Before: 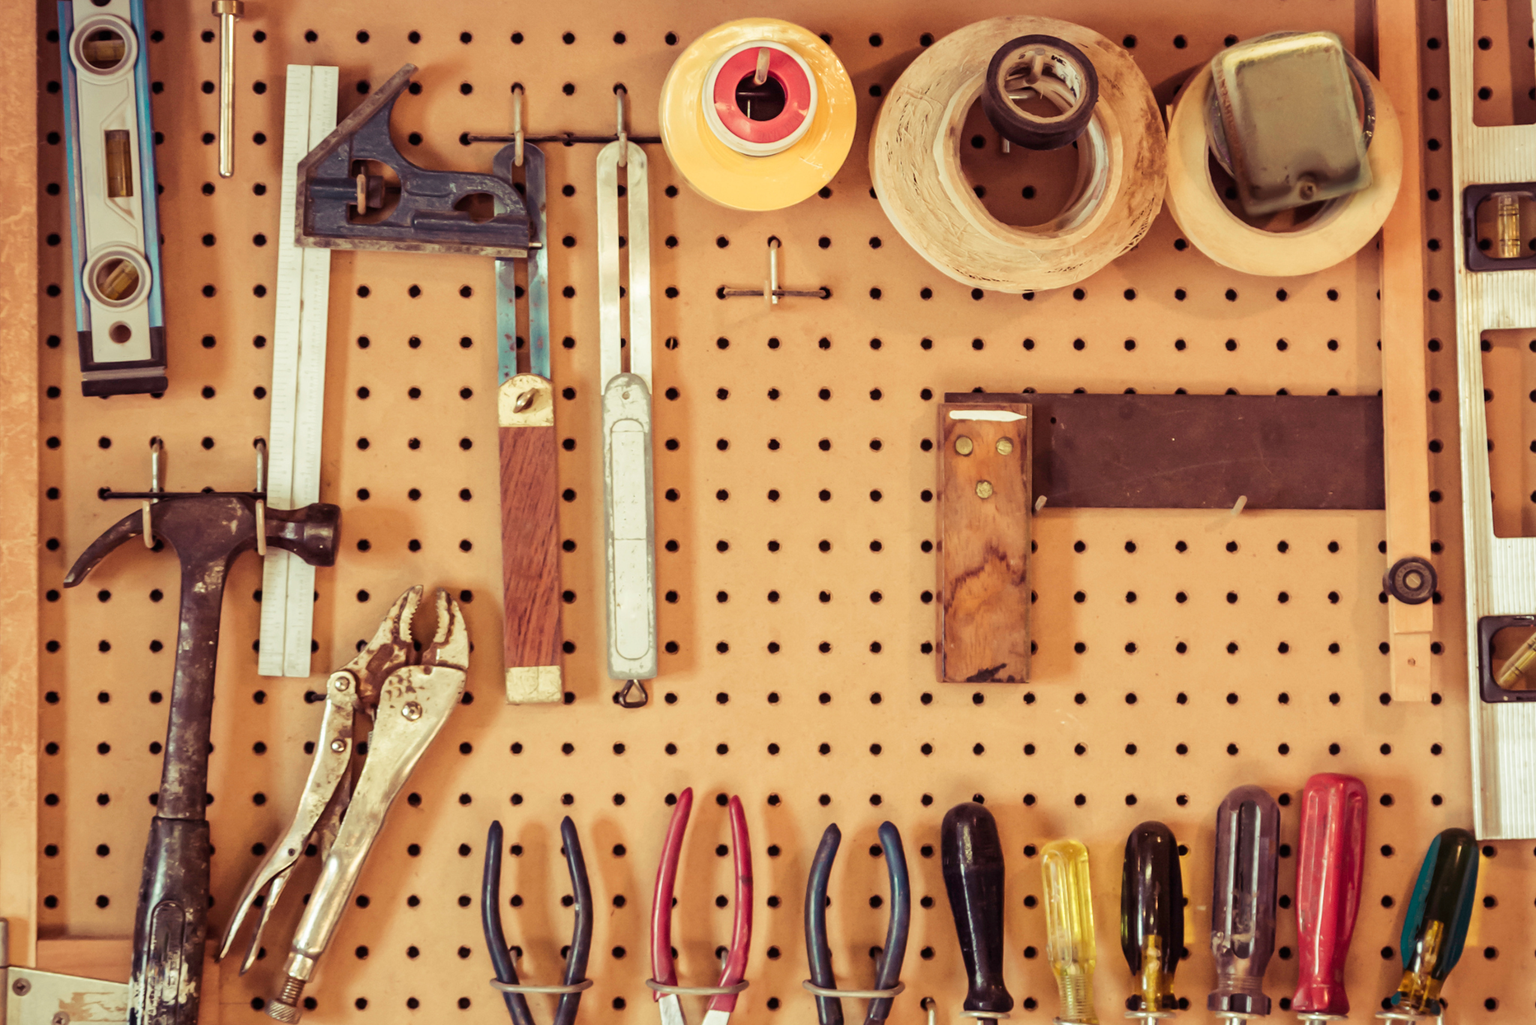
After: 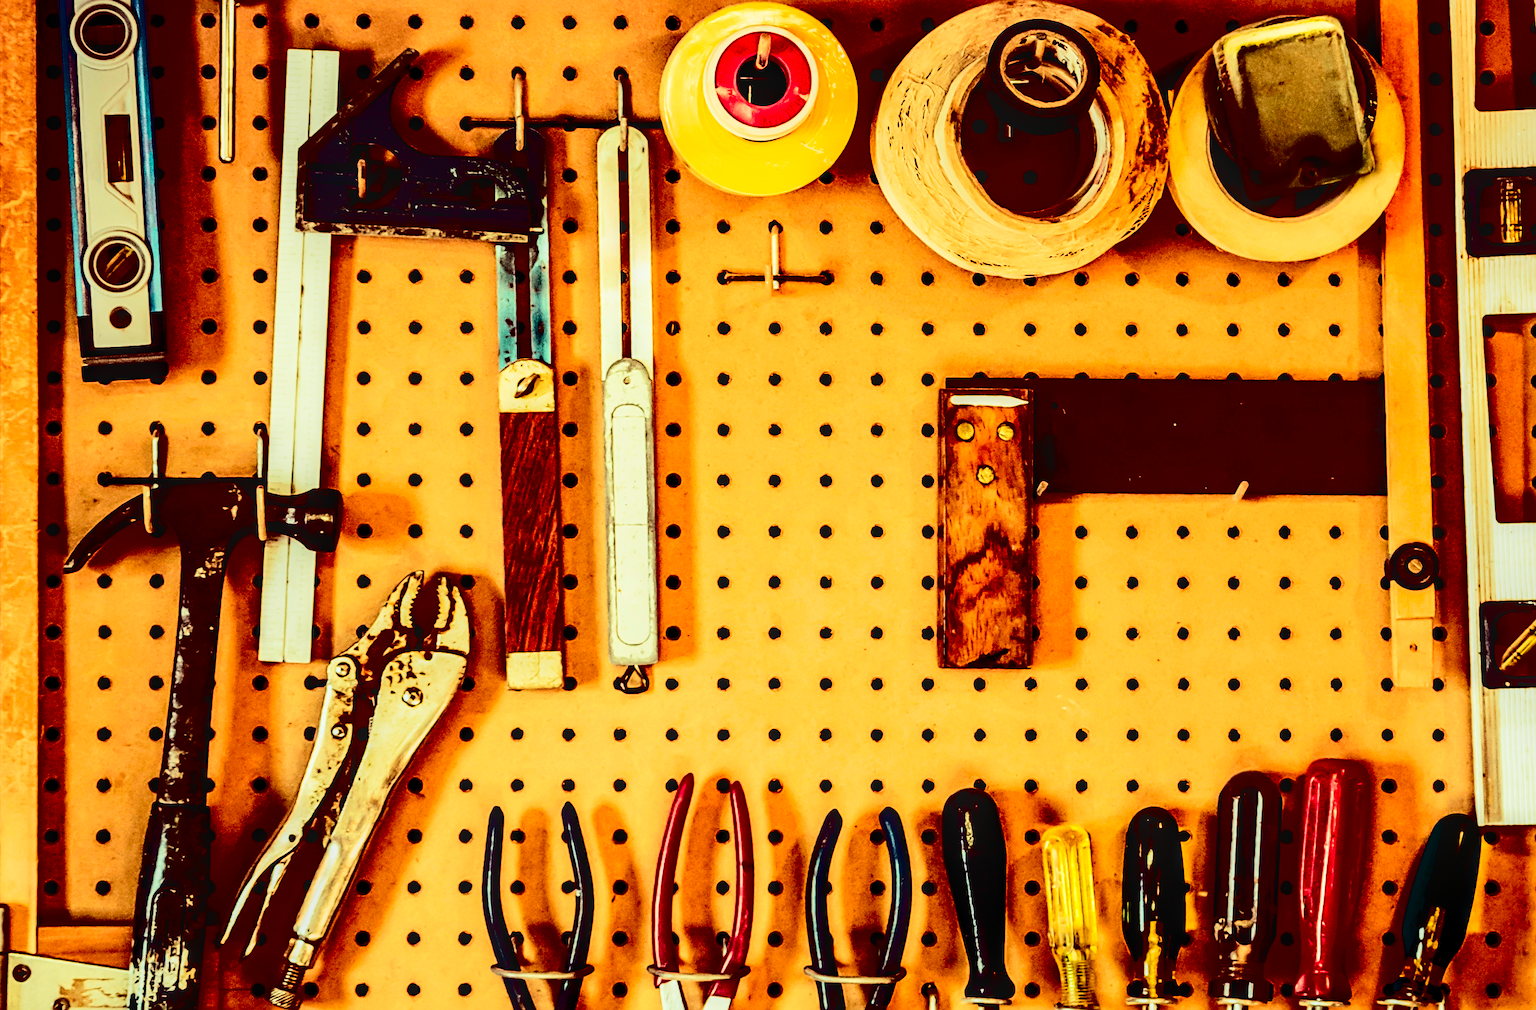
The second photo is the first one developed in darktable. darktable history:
local contrast: detail 130%
crop: top 1.524%, right 0.09%
filmic rgb: black relative exposure -5.15 EV, white relative exposure 3.95 EV, hardness 2.89, contrast 1.49
sharpen: radius 2.546, amount 0.634
color correction: highlights a* -2.62, highlights b* 2.35
contrast brightness saturation: contrast 0.789, brightness -0.984, saturation 0.999
